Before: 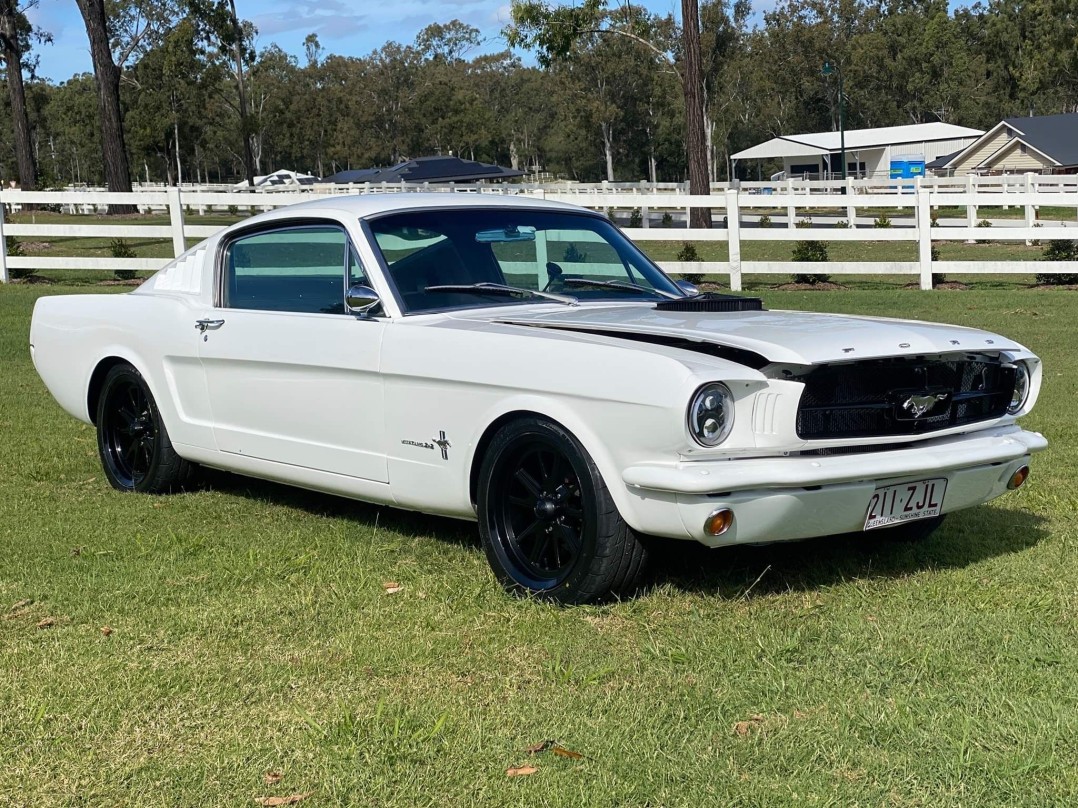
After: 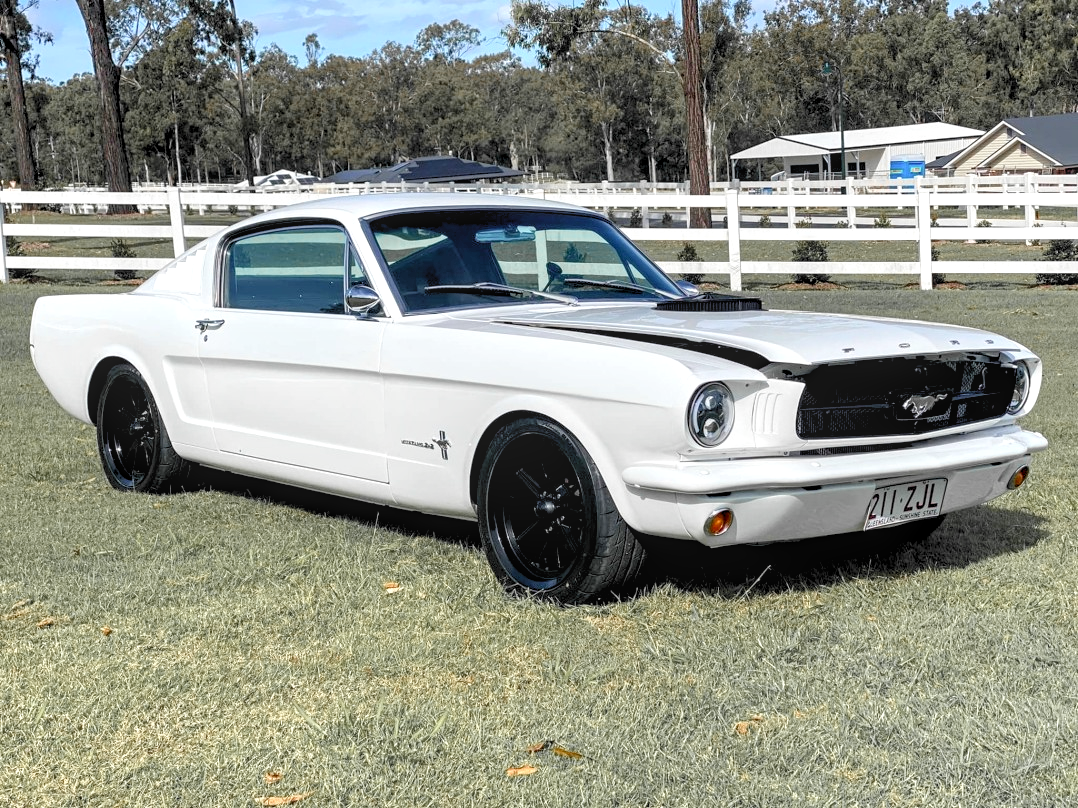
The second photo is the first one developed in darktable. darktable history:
color zones: curves: ch1 [(0, 0.679) (0.143, 0.647) (0.286, 0.261) (0.378, -0.011) (0.571, 0.396) (0.714, 0.399) (0.857, 0.406) (1, 0.679)]
levels: black 3.83%, white 90.64%, levels [0.044, 0.416, 0.908]
local contrast: on, module defaults
